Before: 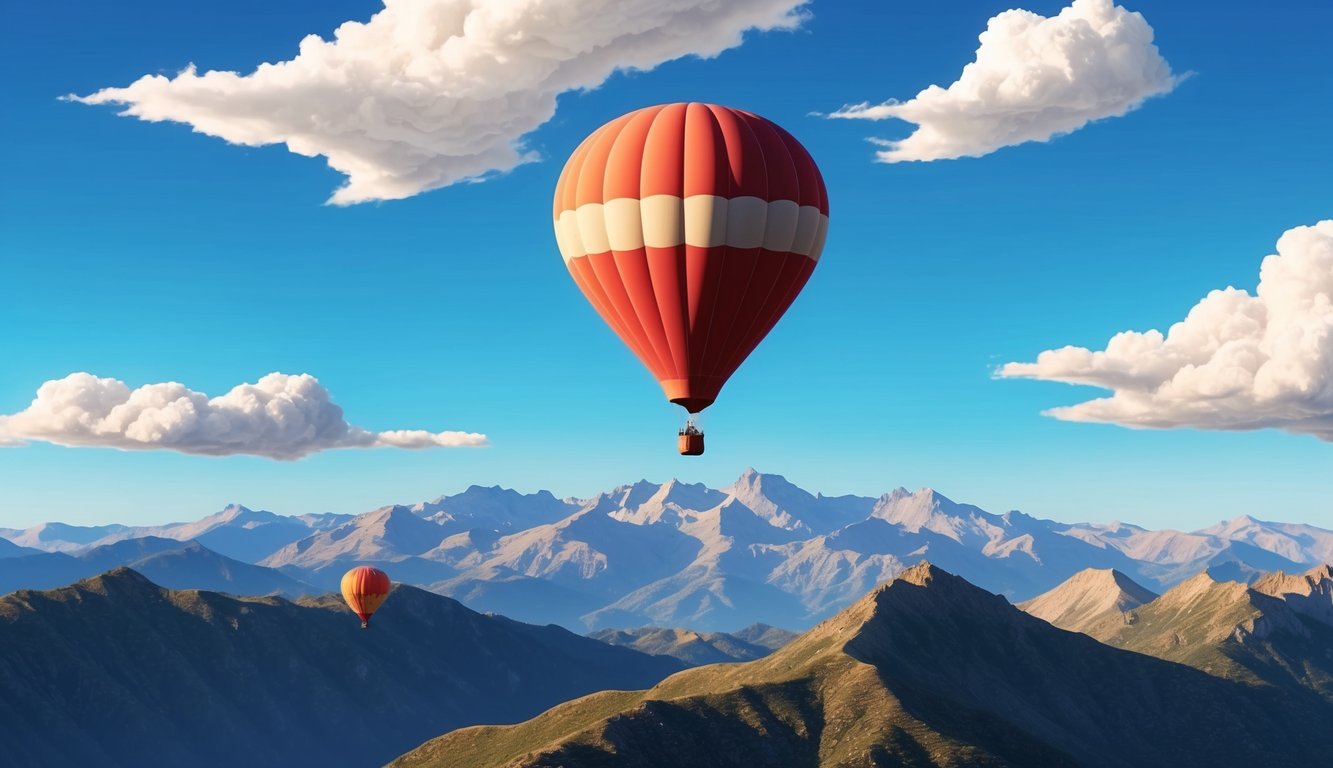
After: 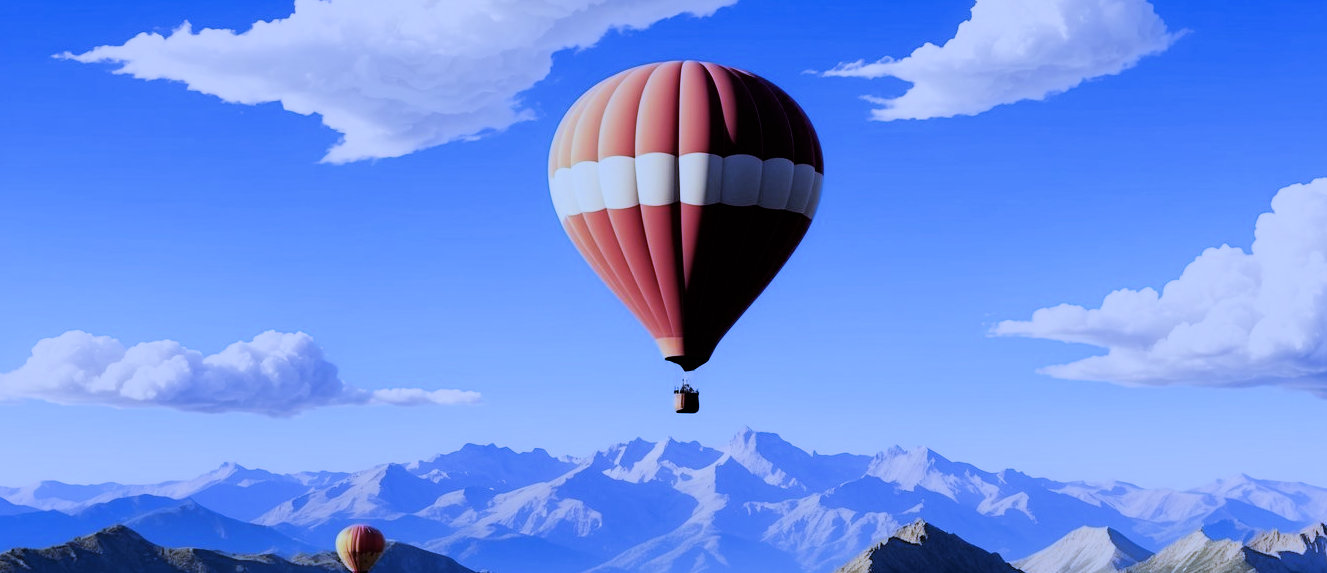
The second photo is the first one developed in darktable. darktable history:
color correction: highlights a* -0.182, highlights b* -0.124
crop: left 0.387%, top 5.469%, bottom 19.809%
white balance: red 0.766, blue 1.537
filmic rgb: black relative exposure -5 EV, hardness 2.88, contrast 1.5
